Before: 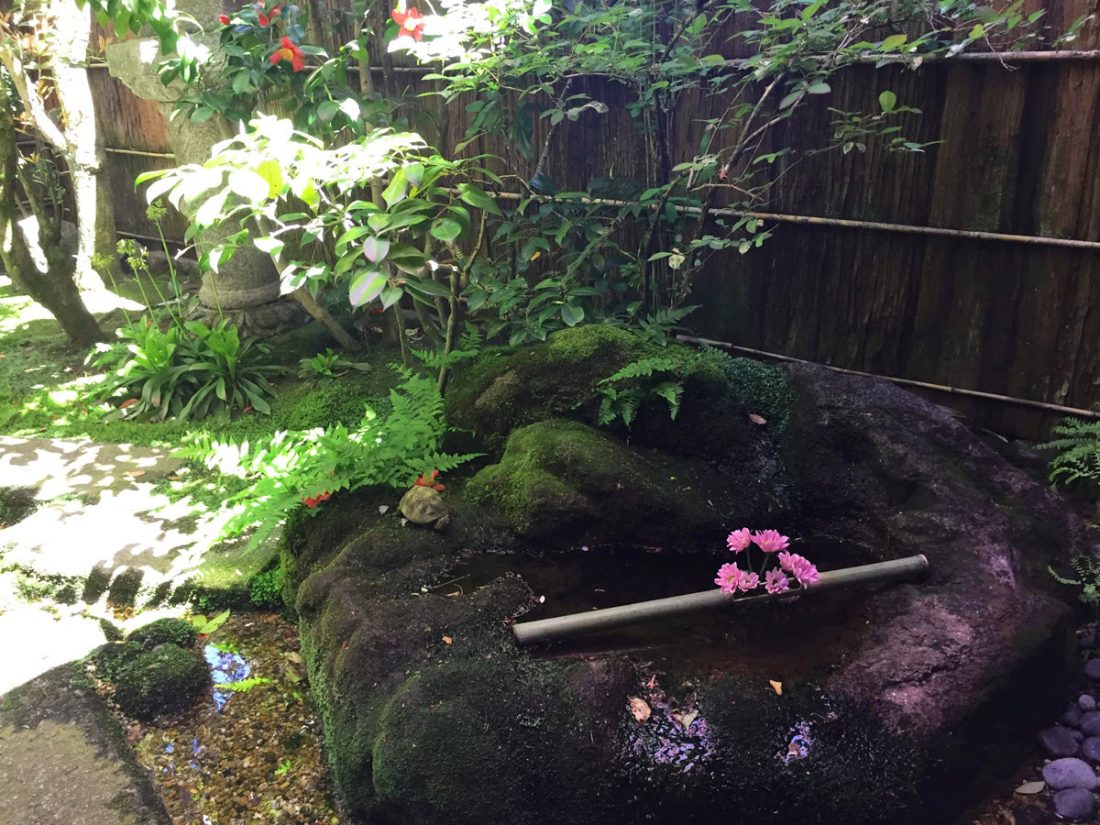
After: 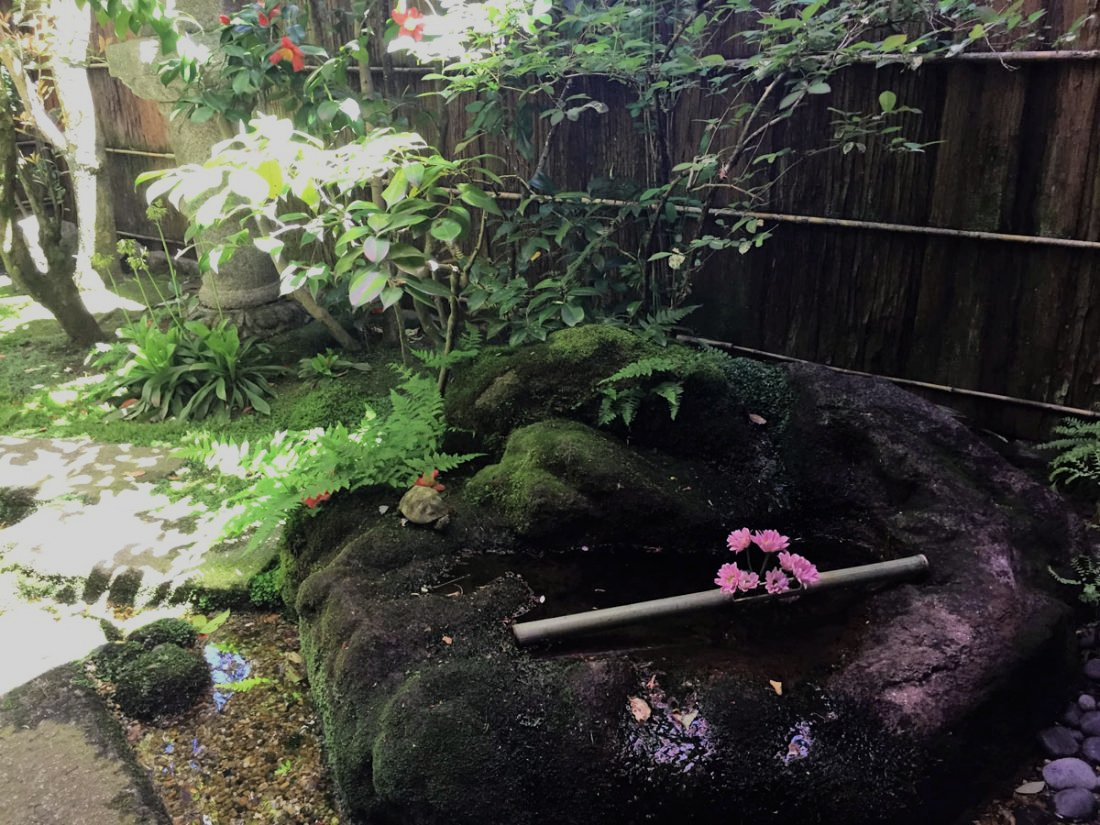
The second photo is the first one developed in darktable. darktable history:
color correction: saturation 0.85
filmic rgb: black relative exposure -8.42 EV, white relative exposure 4.68 EV, hardness 3.82, color science v6 (2022)
